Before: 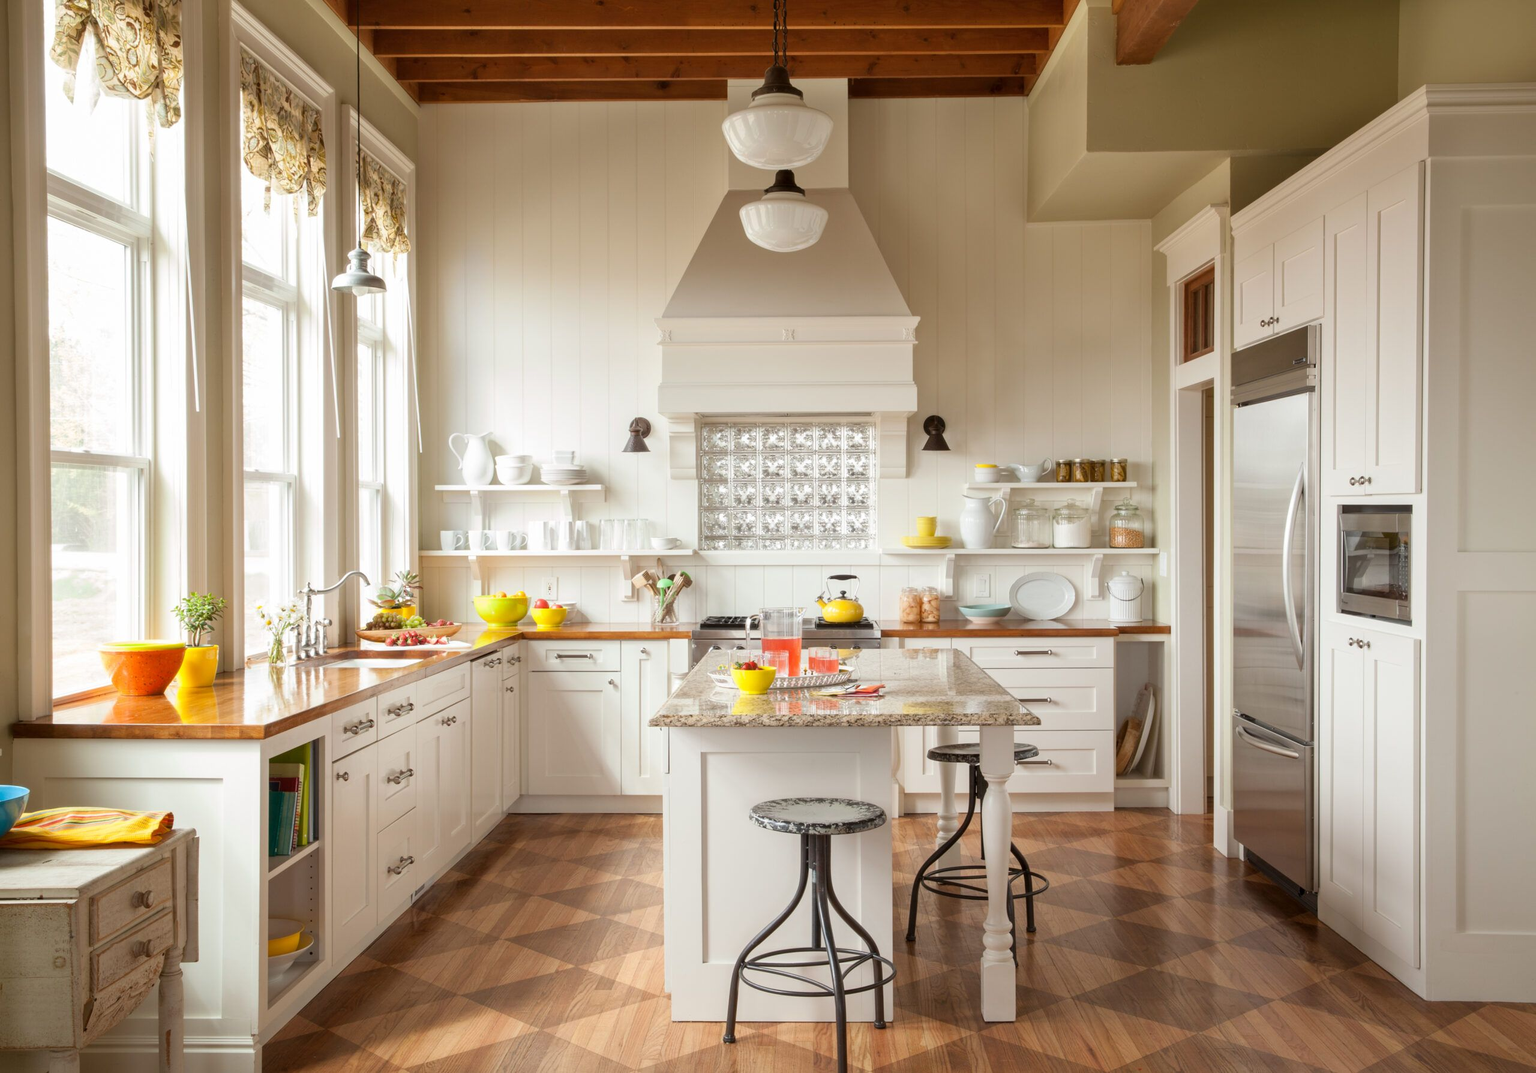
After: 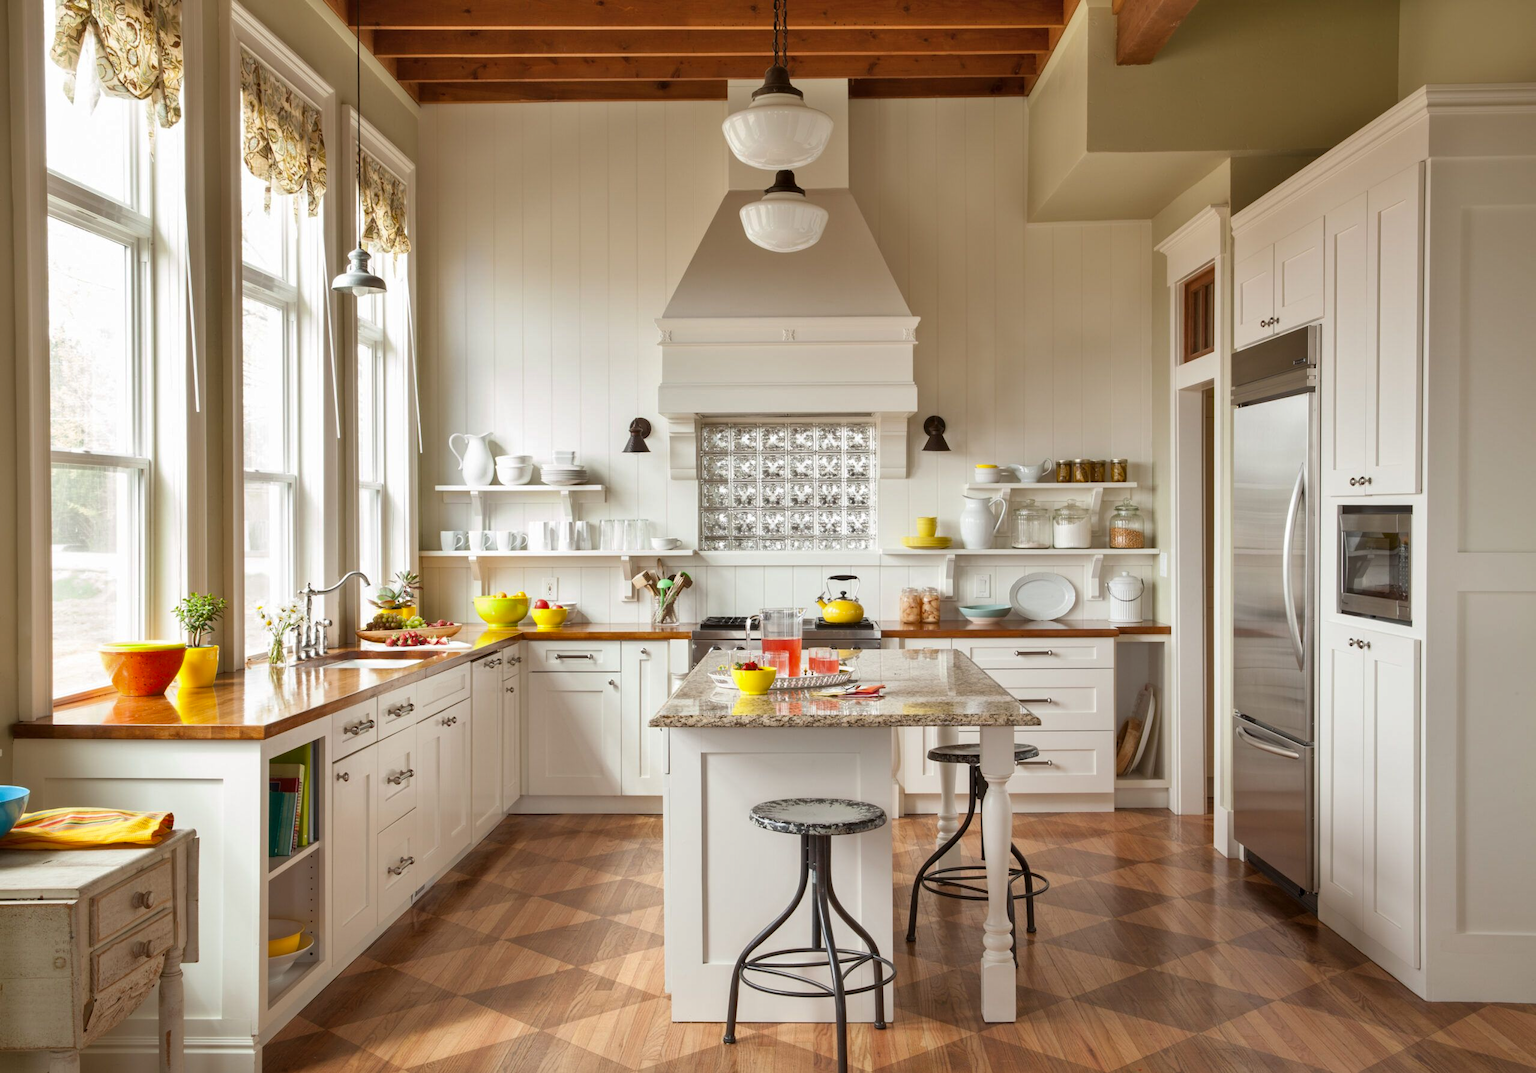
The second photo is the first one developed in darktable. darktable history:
shadows and highlights: shadows 52.42, soften with gaussian
tone equalizer: on, module defaults
